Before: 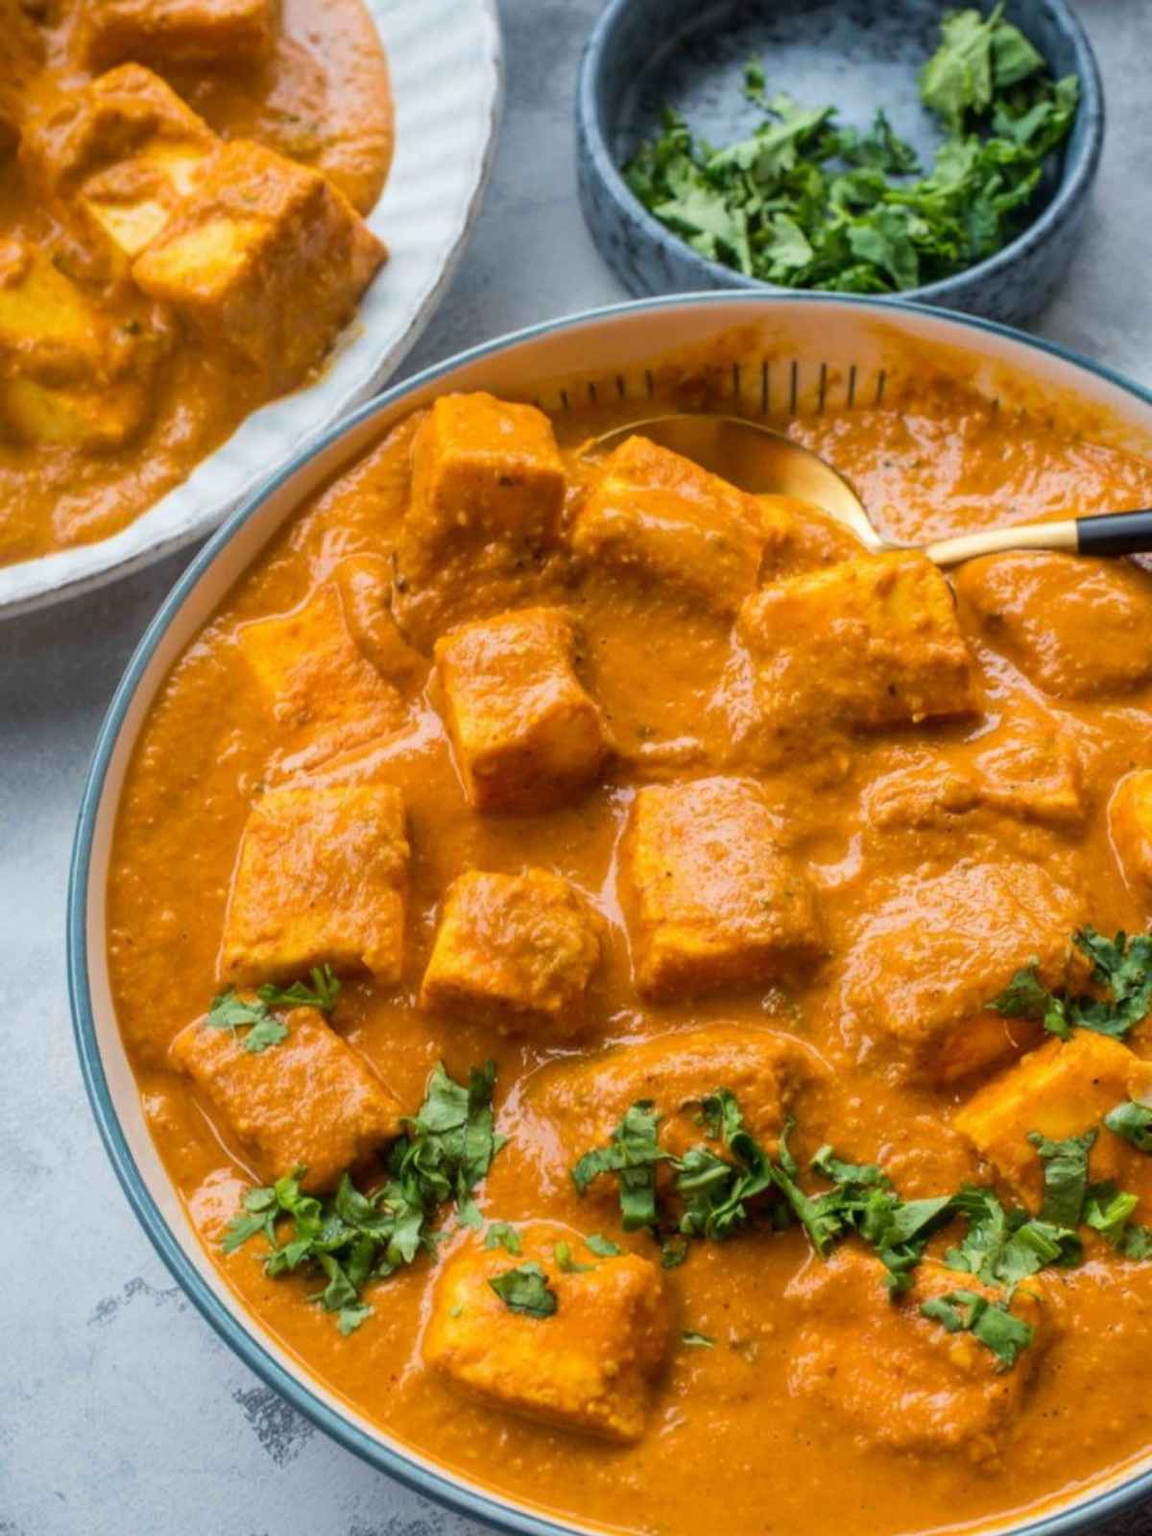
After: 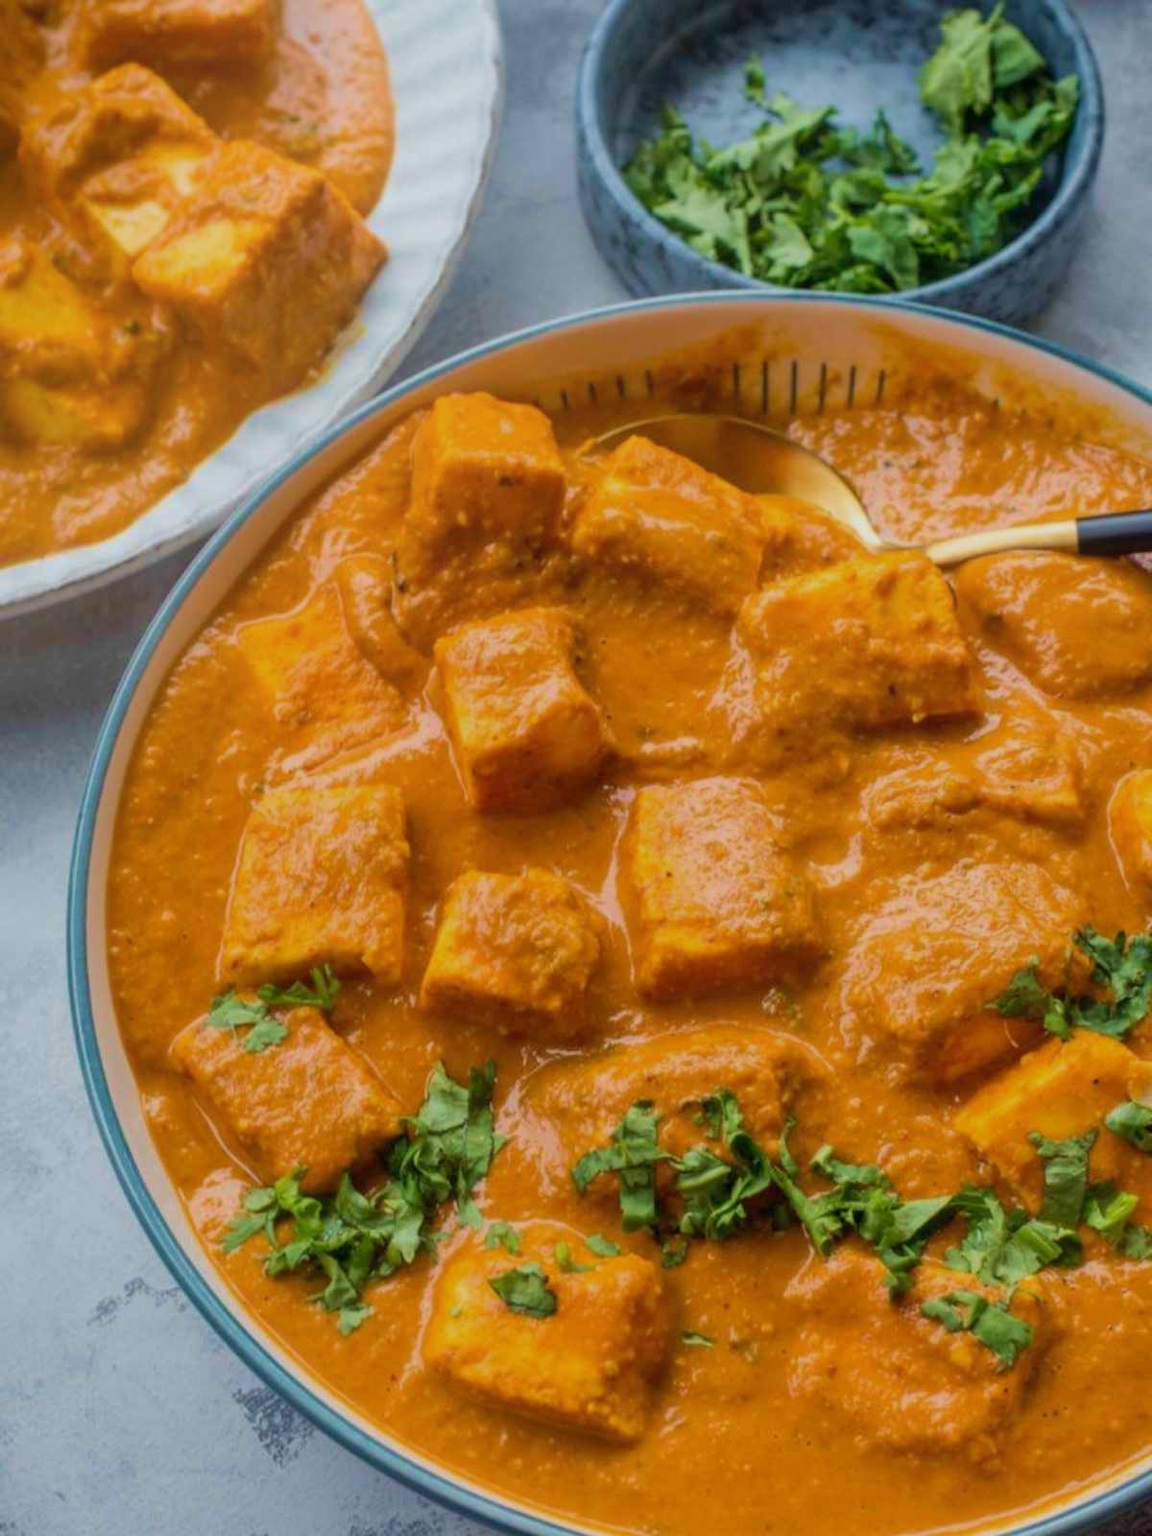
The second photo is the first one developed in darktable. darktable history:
tone equalizer: -8 EV 0.25 EV, -7 EV 0.417 EV, -6 EV 0.417 EV, -5 EV 0.25 EV, -3 EV -0.25 EV, -2 EV -0.417 EV, -1 EV -0.417 EV, +0 EV -0.25 EV, edges refinement/feathering 500, mask exposure compensation -1.57 EV, preserve details guided filter
velvia: on, module defaults
bloom: size 38%, threshold 95%, strength 30%
